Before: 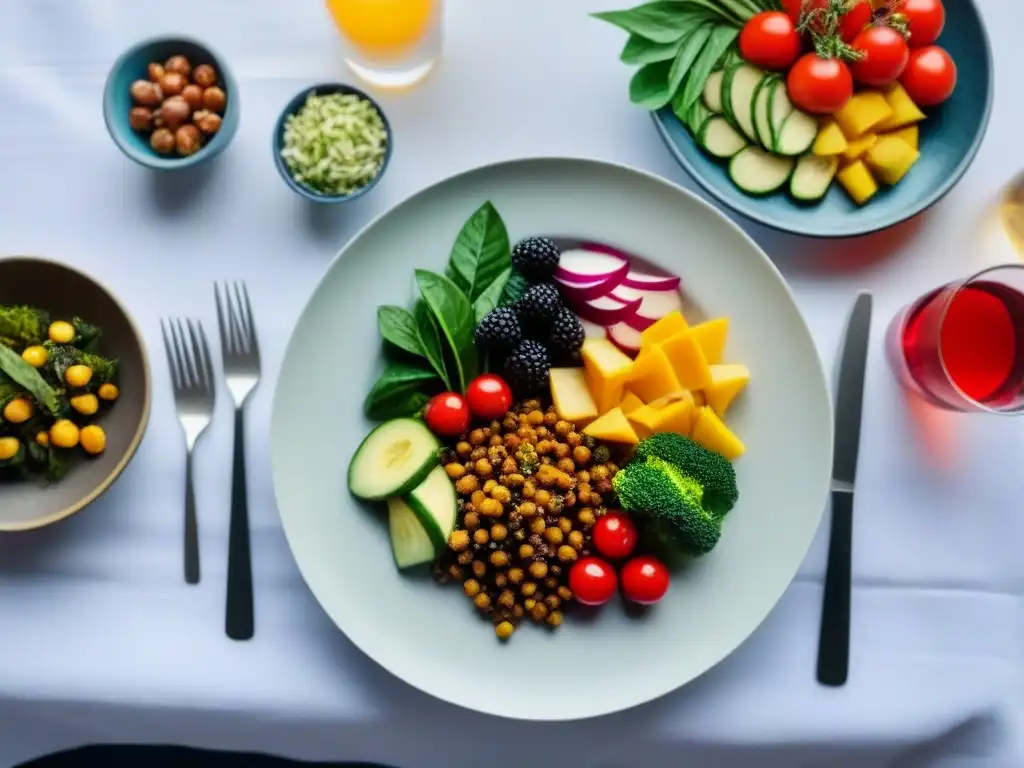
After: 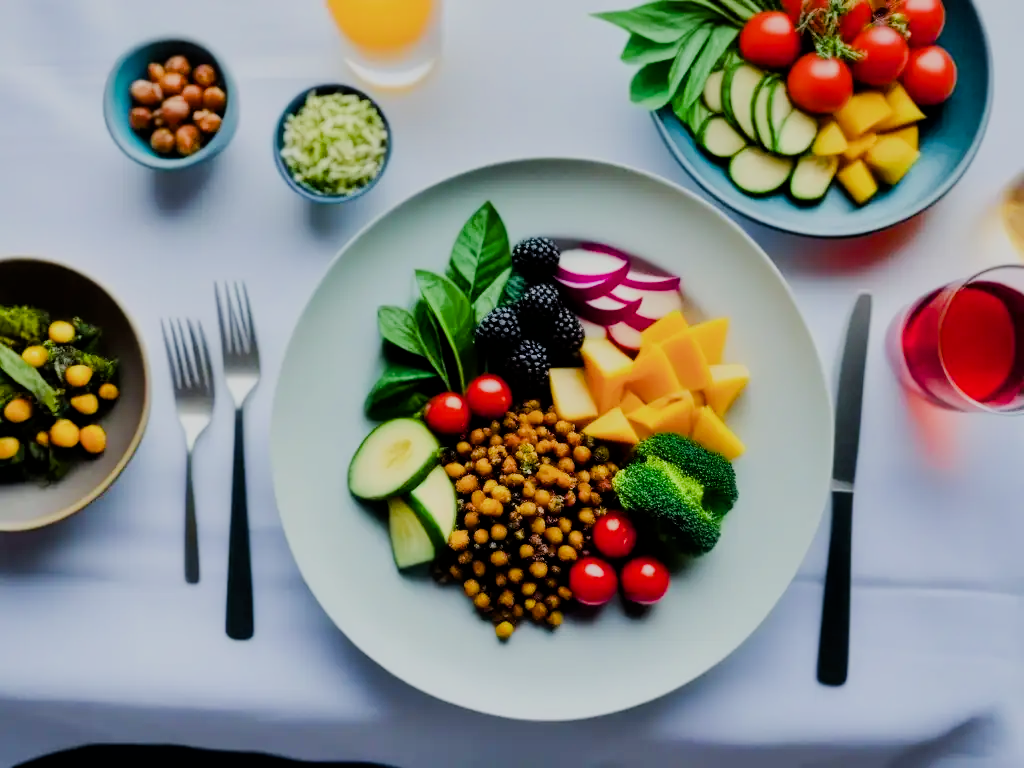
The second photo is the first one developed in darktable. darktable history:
filmic rgb: black relative exposure -6.97 EV, white relative exposure 5.66 EV, threshold 5.98 EV, hardness 2.85, enable highlight reconstruction true
color balance rgb: perceptual saturation grading › global saturation 20%, perceptual saturation grading › highlights -25.656%, perceptual saturation grading › shadows 25.567%, perceptual brilliance grading › highlights 7.174%, perceptual brilliance grading › mid-tones 16.218%, perceptual brilliance grading › shadows -5.187%
